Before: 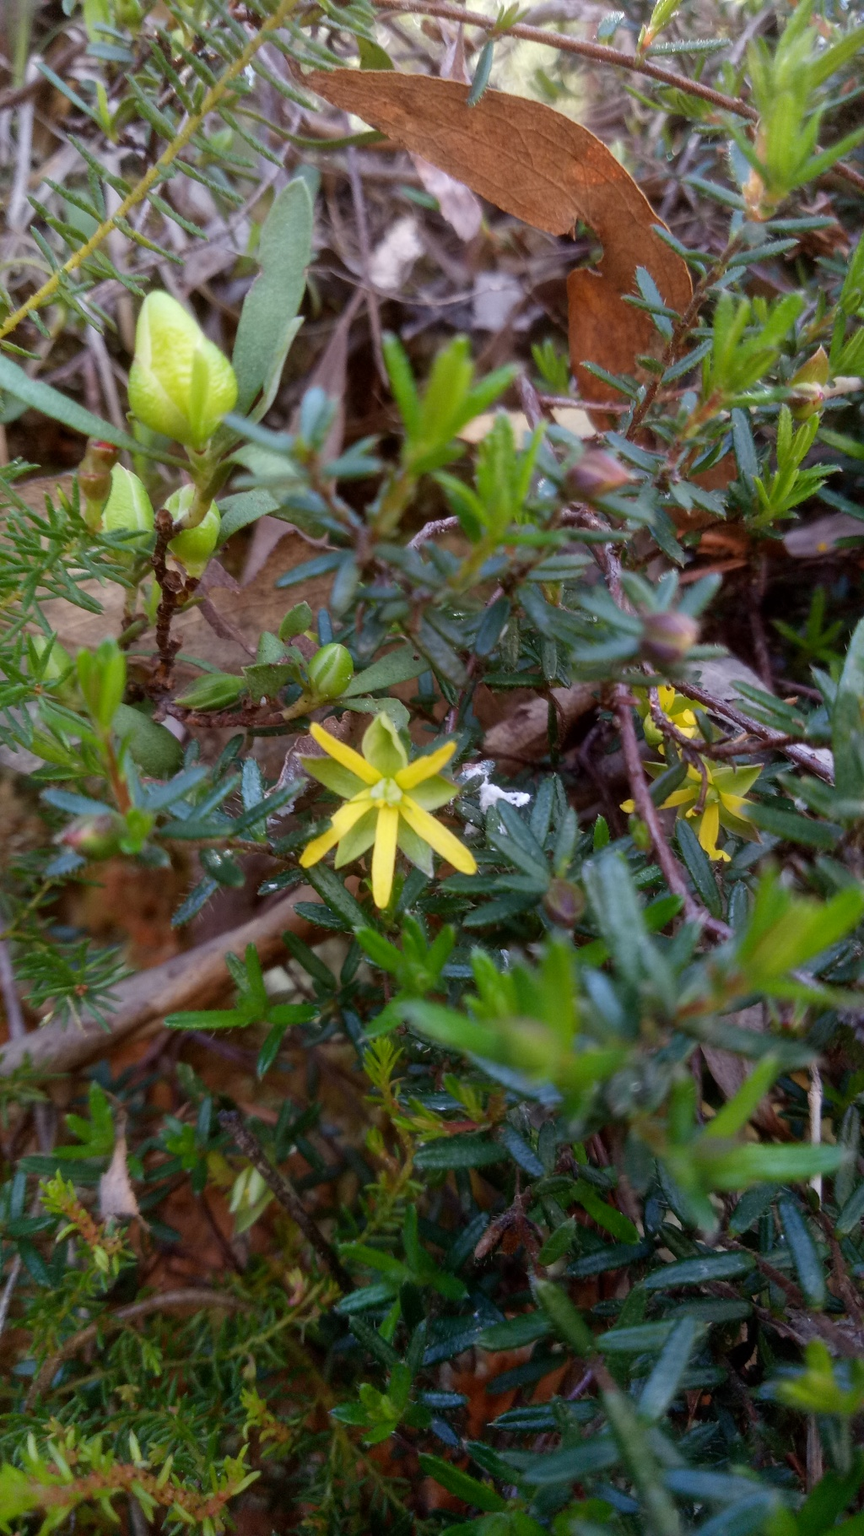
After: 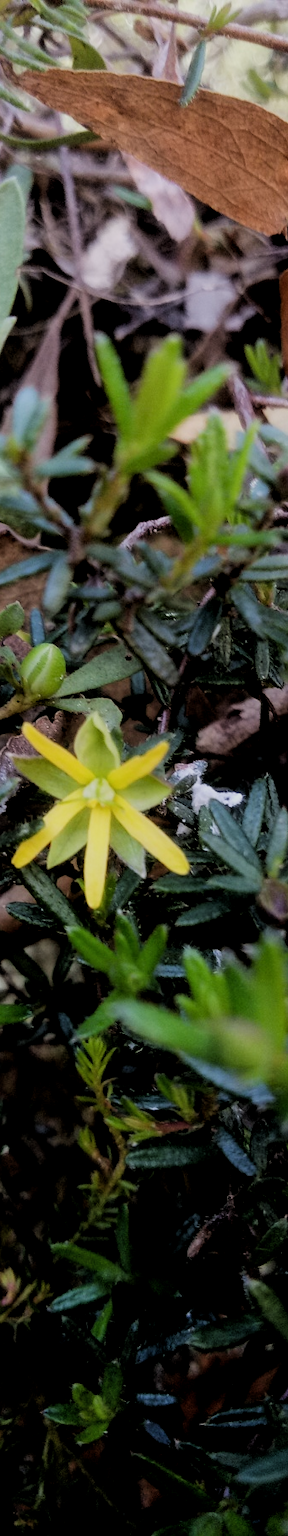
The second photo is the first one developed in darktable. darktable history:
filmic rgb: black relative exposure -2.98 EV, white relative exposure 4.56 EV, hardness 1.77, contrast 1.26
crop: left 33.334%, right 33.205%
local contrast: highlights 104%, shadows 98%, detail 119%, midtone range 0.2
